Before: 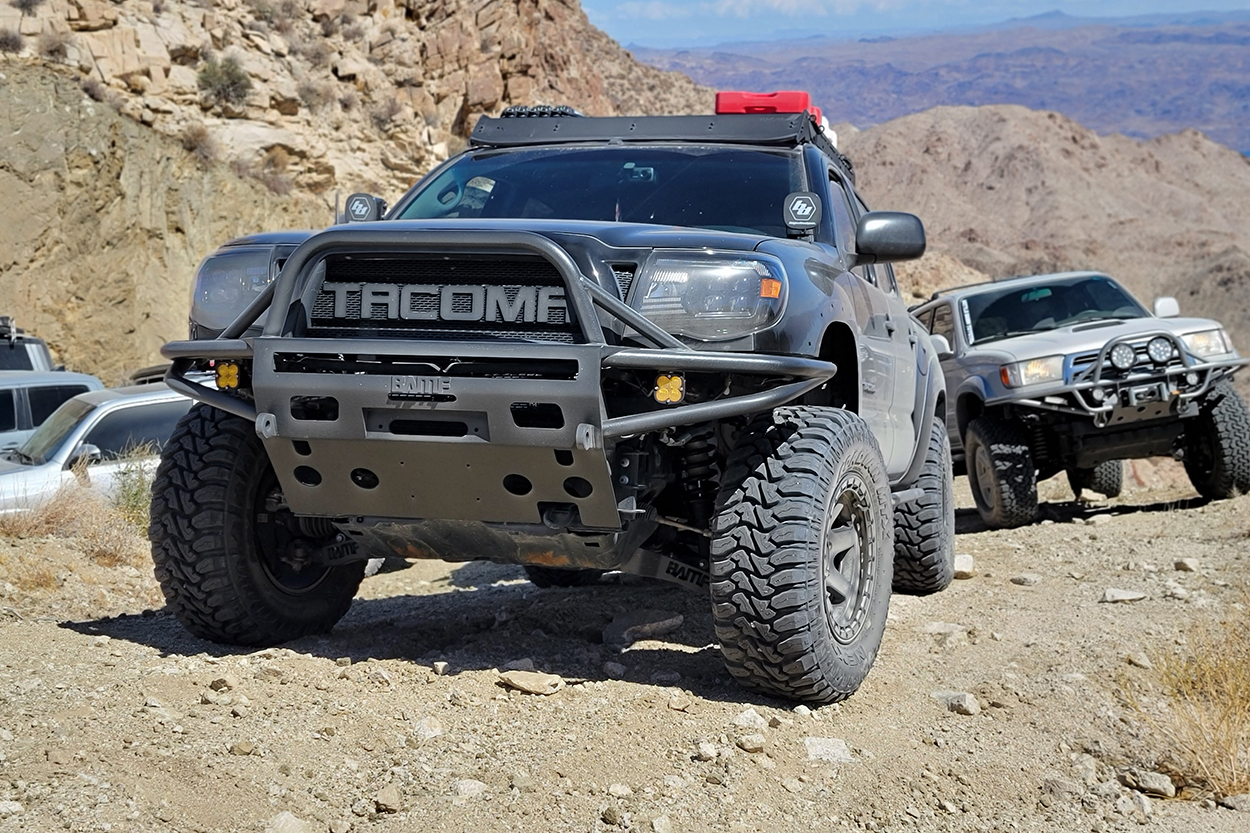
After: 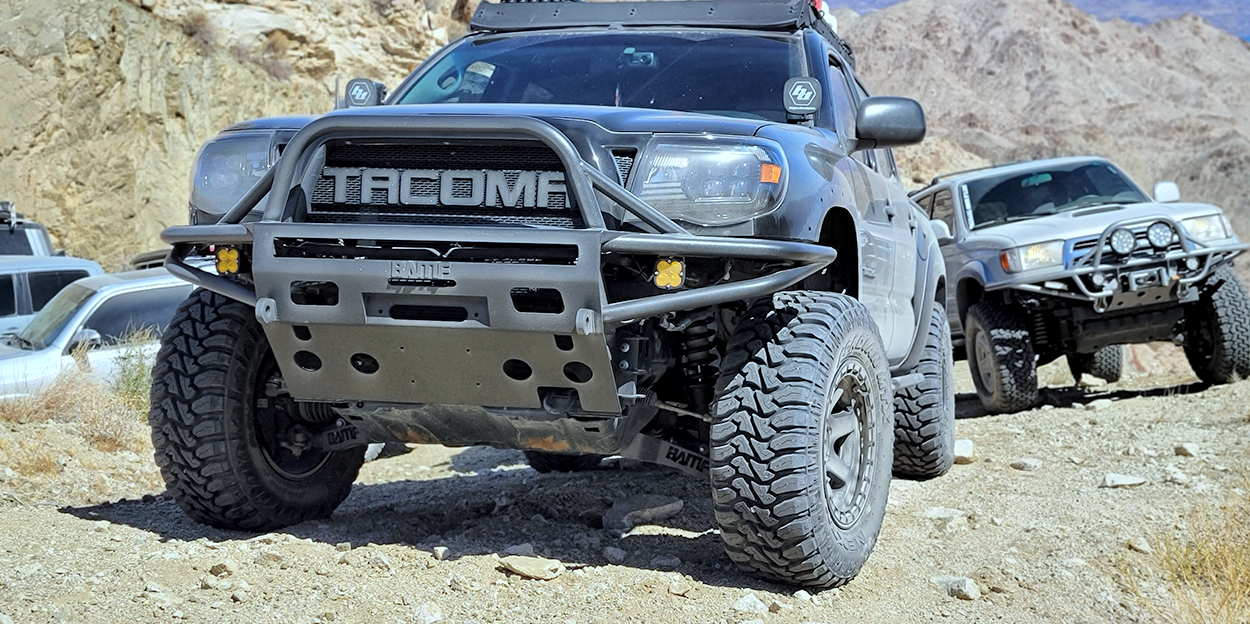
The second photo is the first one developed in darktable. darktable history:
crop: top 13.819%, bottom 11.169%
white balance: red 0.925, blue 1.046
global tonemap: drago (1, 100), detail 1
exposure: exposure 0.485 EV, compensate highlight preservation false
